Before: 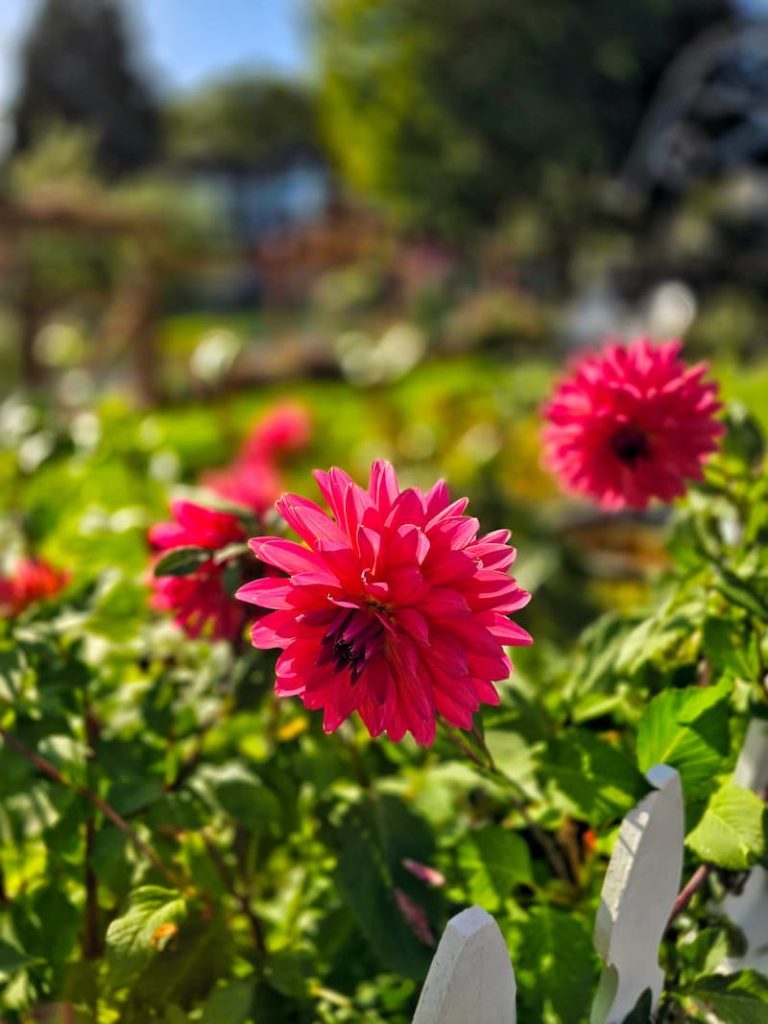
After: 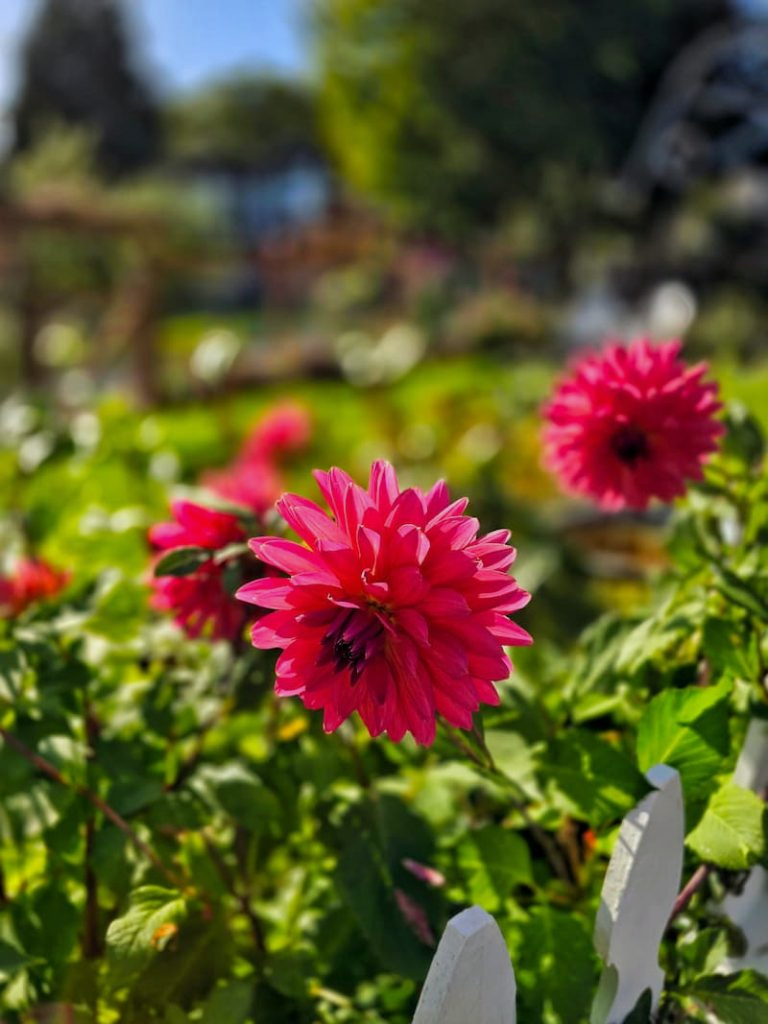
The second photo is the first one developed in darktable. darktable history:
white balance: red 0.983, blue 1.036
exposure: exposure -0.177 EV, compensate highlight preservation false
